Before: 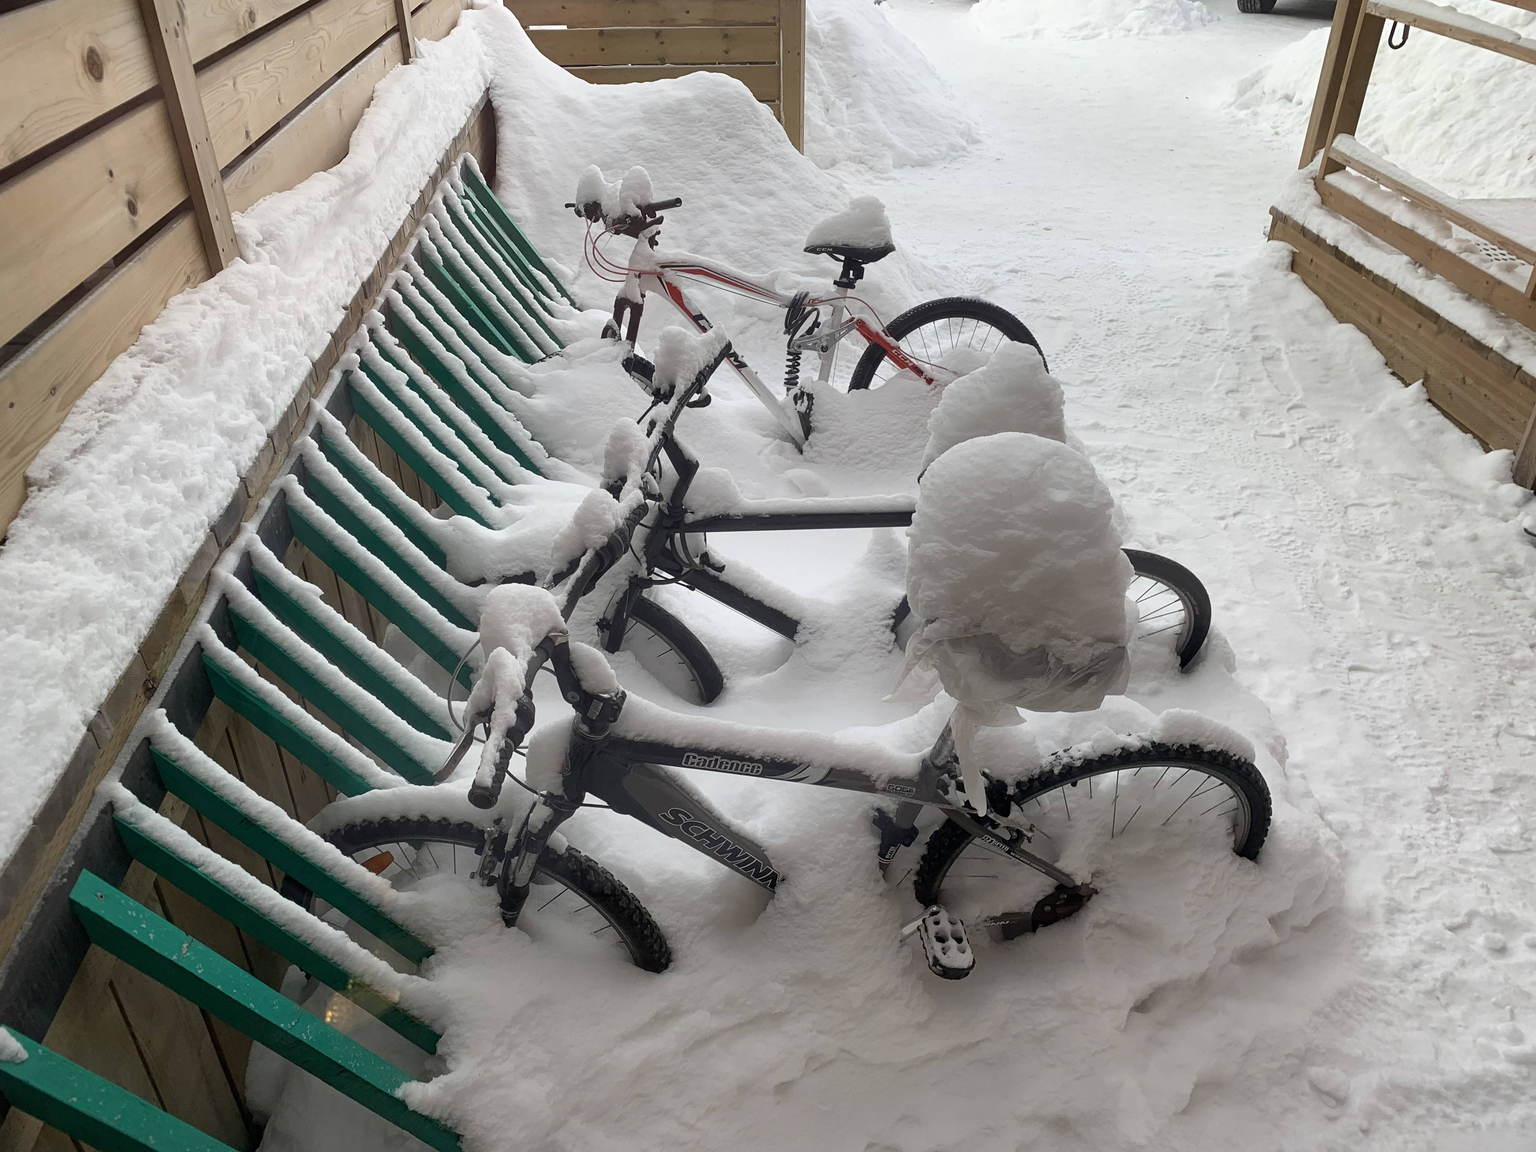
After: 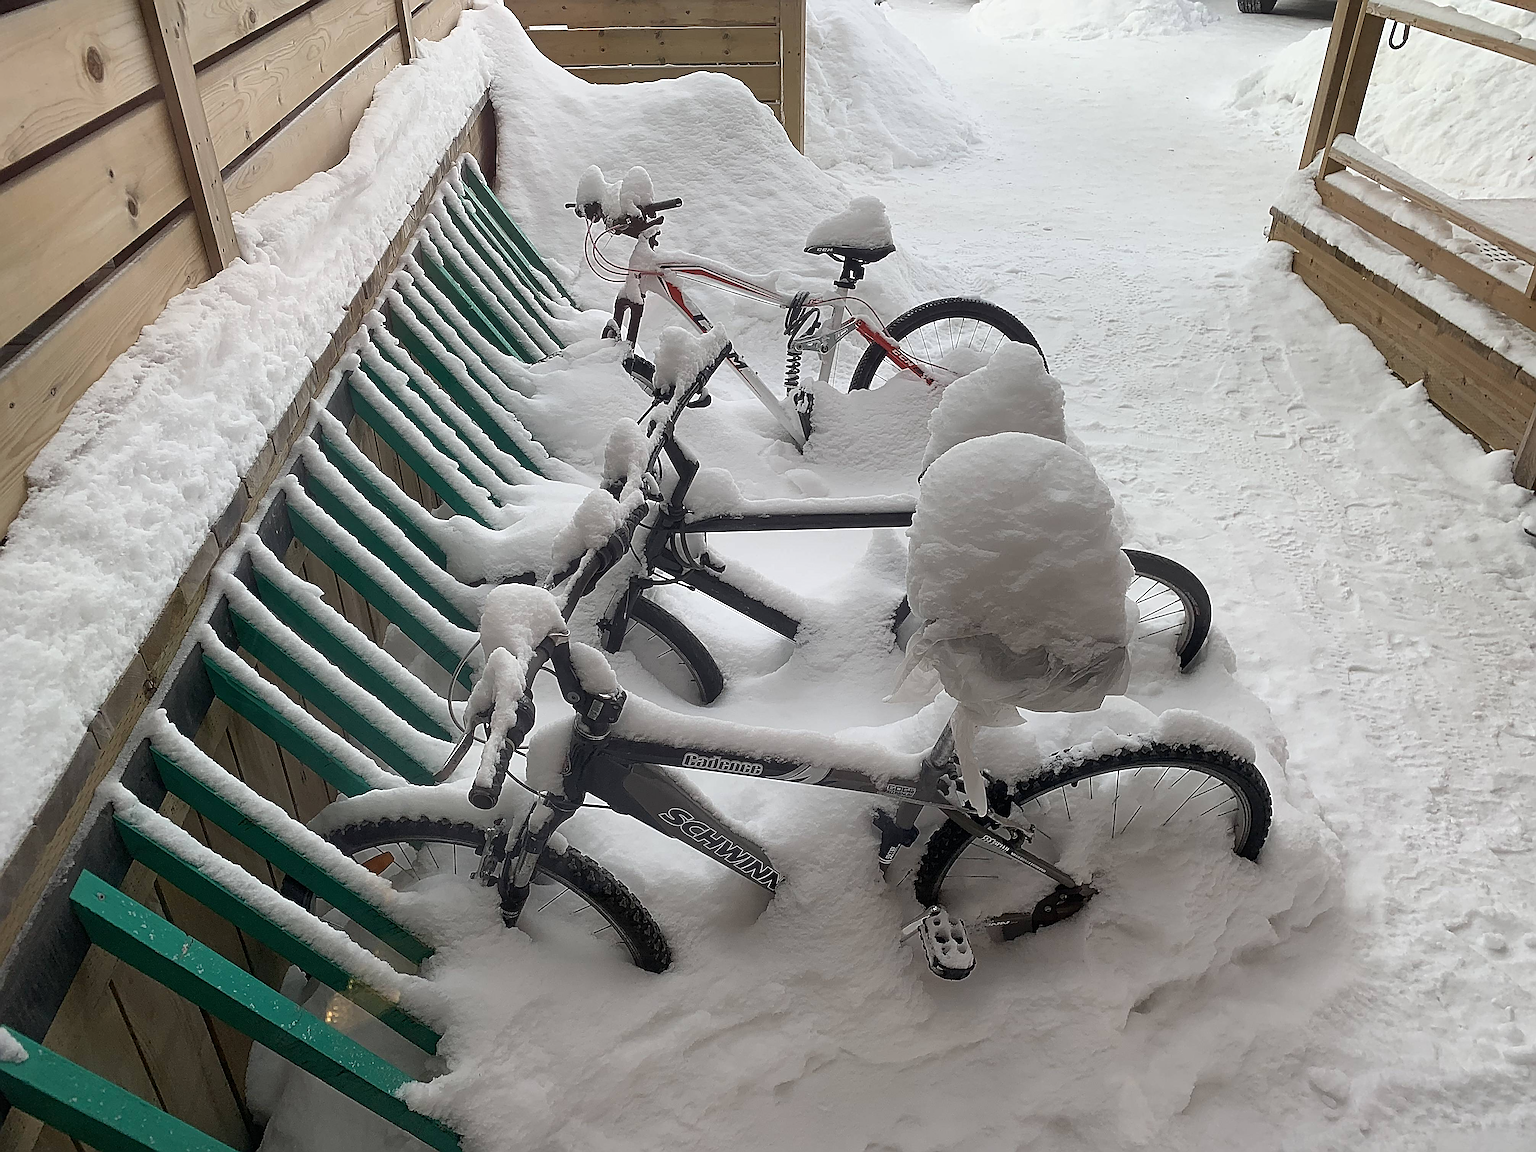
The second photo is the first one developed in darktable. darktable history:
tone equalizer: -7 EV 0.18 EV, -6 EV 0.12 EV, -5 EV 0.08 EV, -4 EV 0.04 EV, -2 EV -0.02 EV, -1 EV -0.04 EV, +0 EV -0.06 EV, luminance estimator HSV value / RGB max
sharpen: amount 2
